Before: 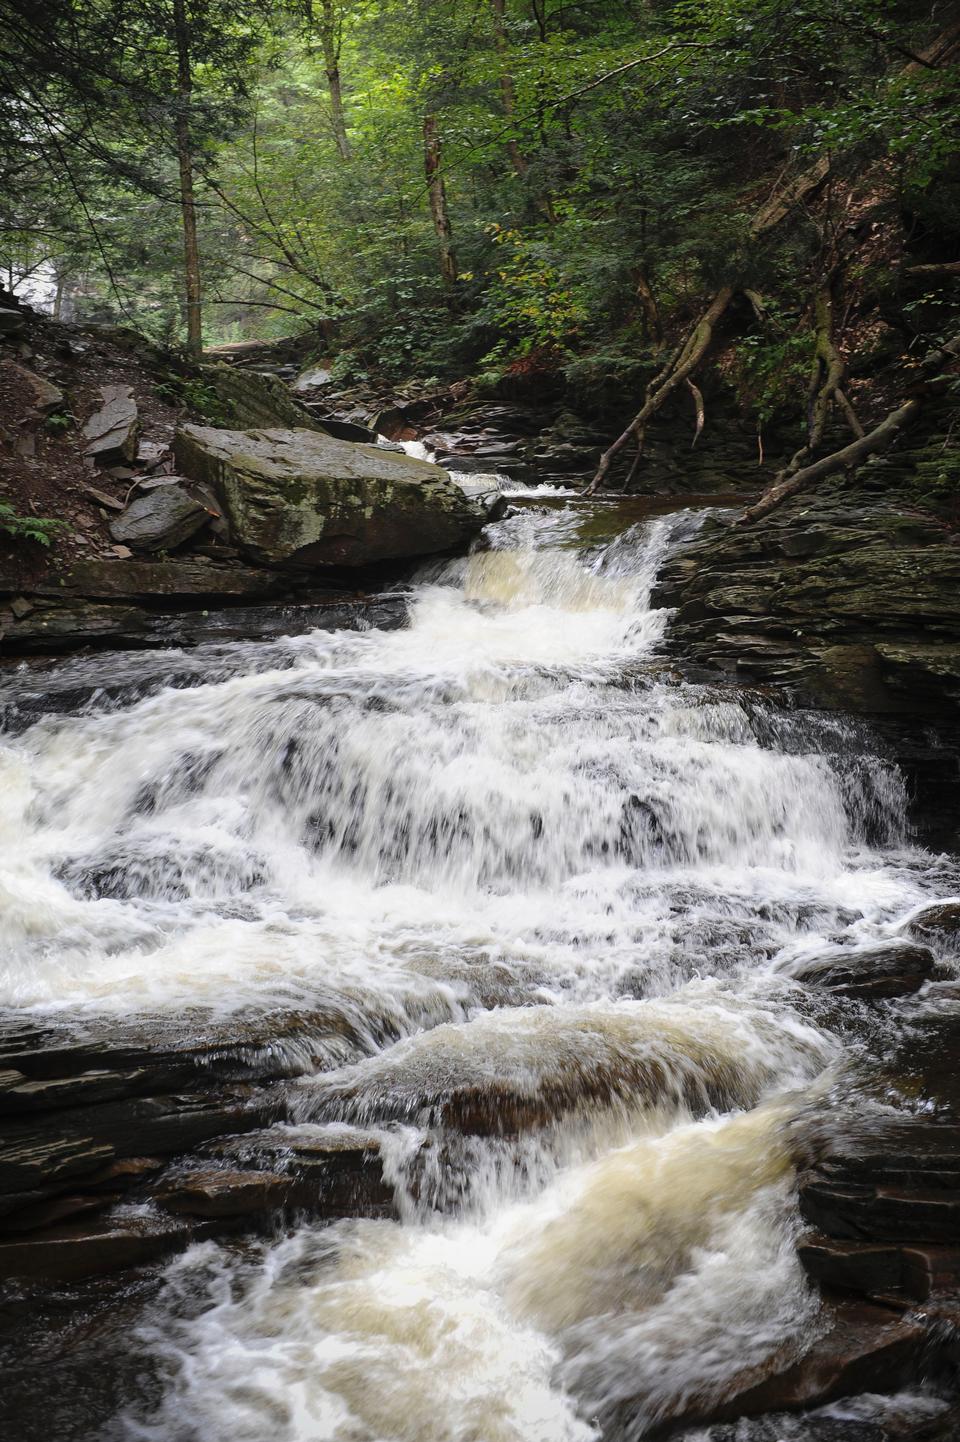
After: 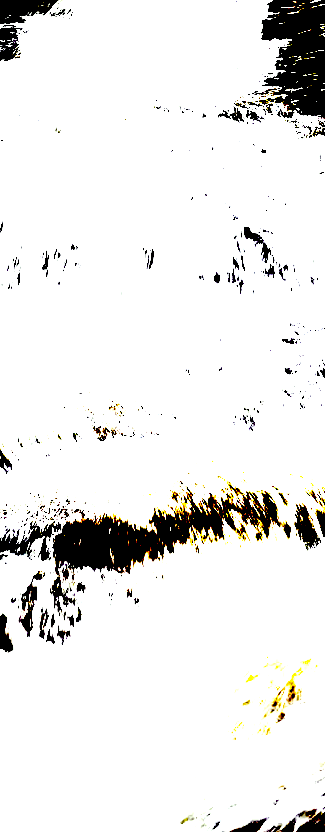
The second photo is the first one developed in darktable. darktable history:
exposure: black level correction 0.099, exposure 2.972 EV, compensate highlight preservation false
color correction: highlights a* -20.56, highlights b* 20.6, shadows a* 19.82, shadows b* -19.74, saturation 0.411
crop: left 40.434%, top 39.466%, right 25.61%, bottom 2.786%
